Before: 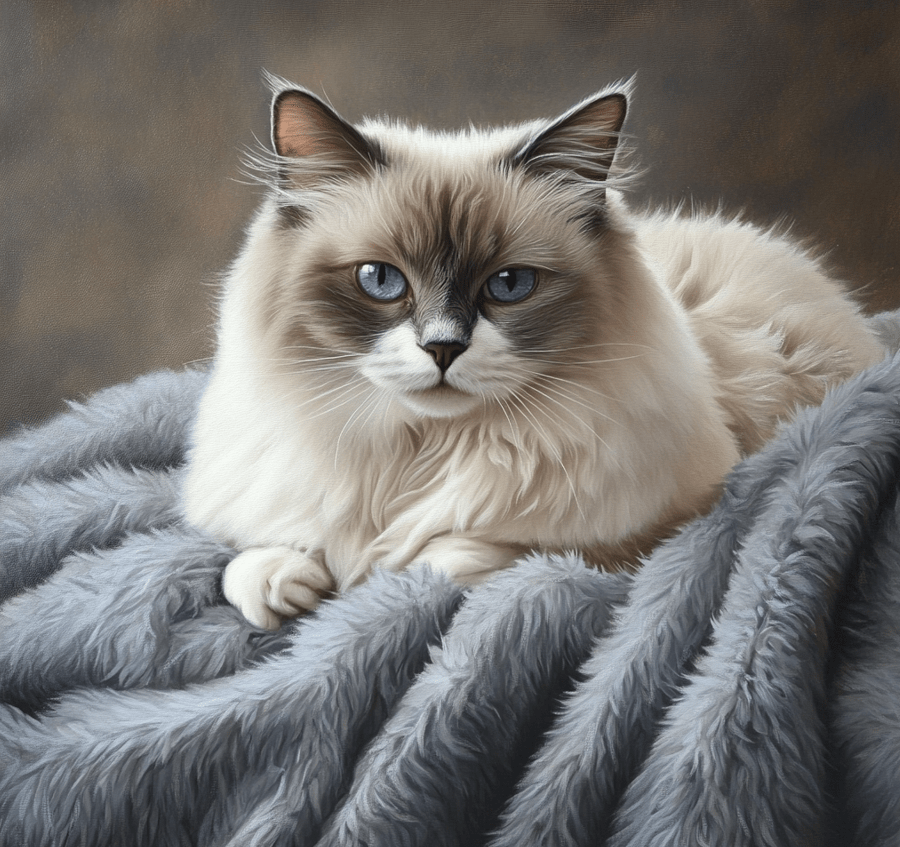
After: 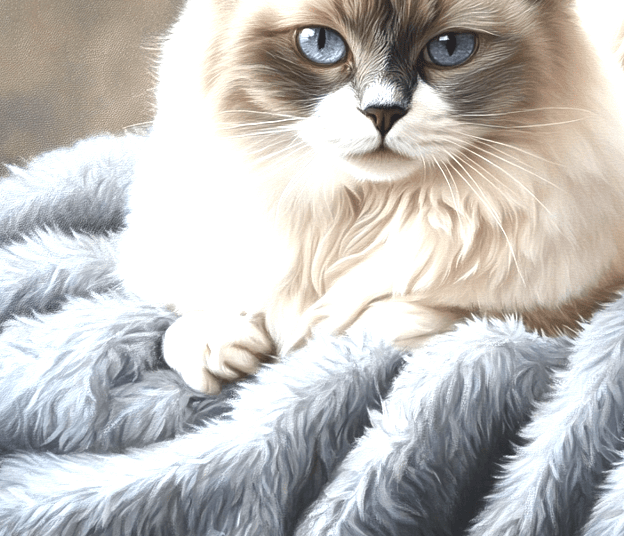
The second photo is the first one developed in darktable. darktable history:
local contrast: mode bilateral grid, contrast 15, coarseness 37, detail 105%, midtone range 0.2
crop: left 6.69%, top 27.898%, right 23.915%, bottom 8.799%
exposure: exposure 1.141 EV, compensate highlight preservation false
